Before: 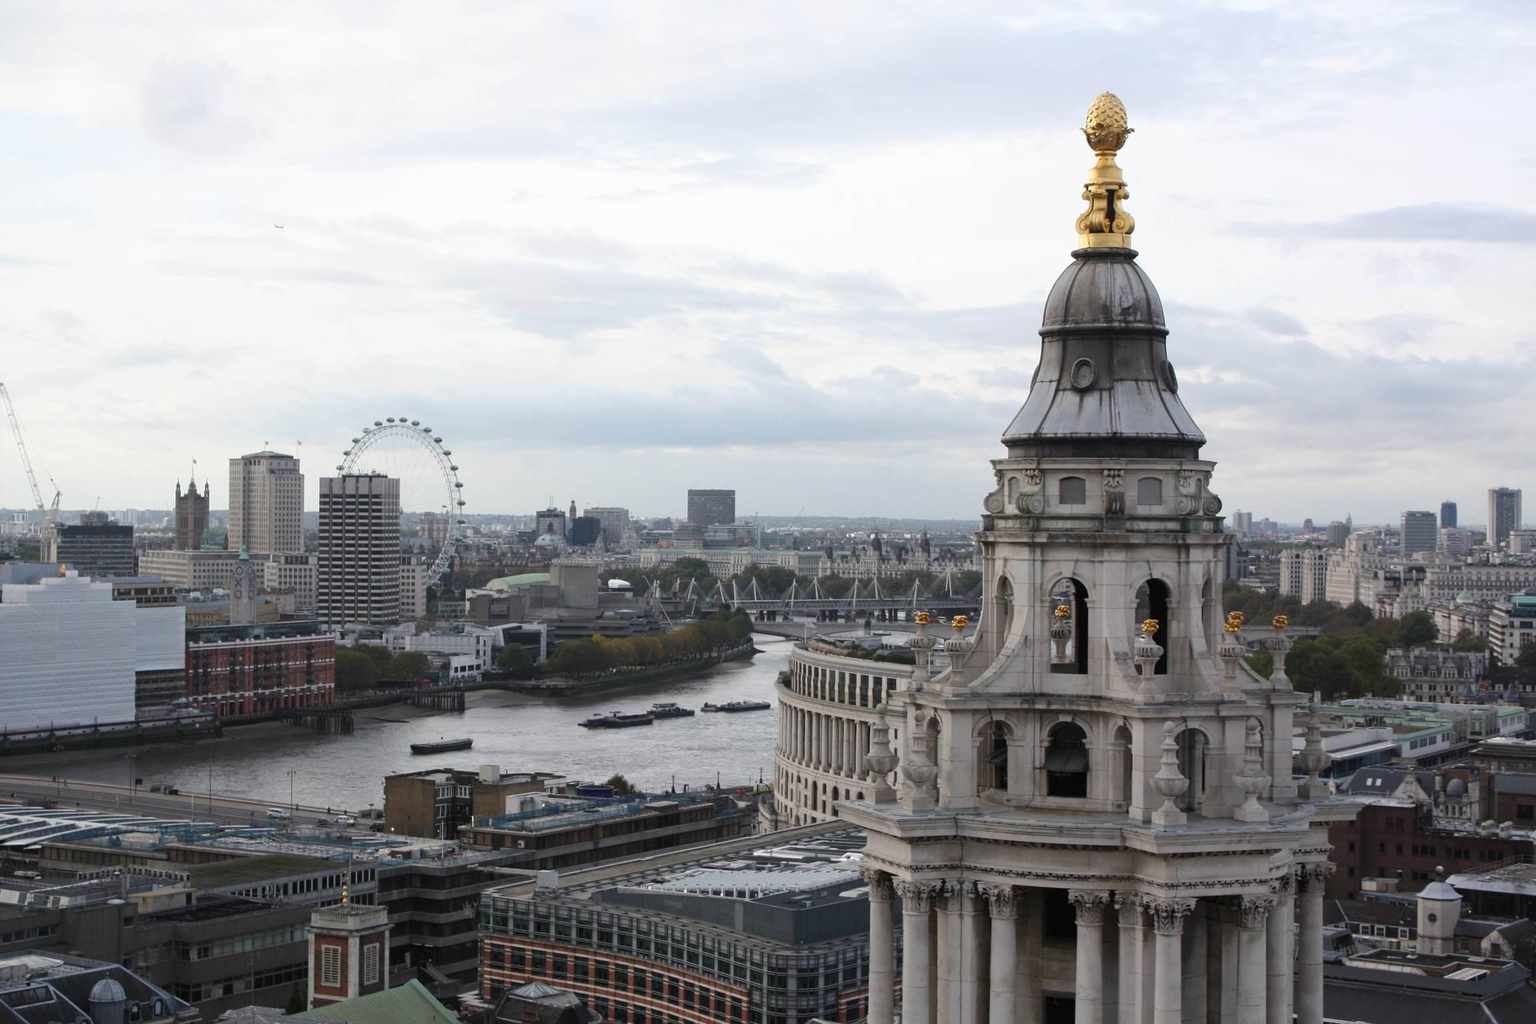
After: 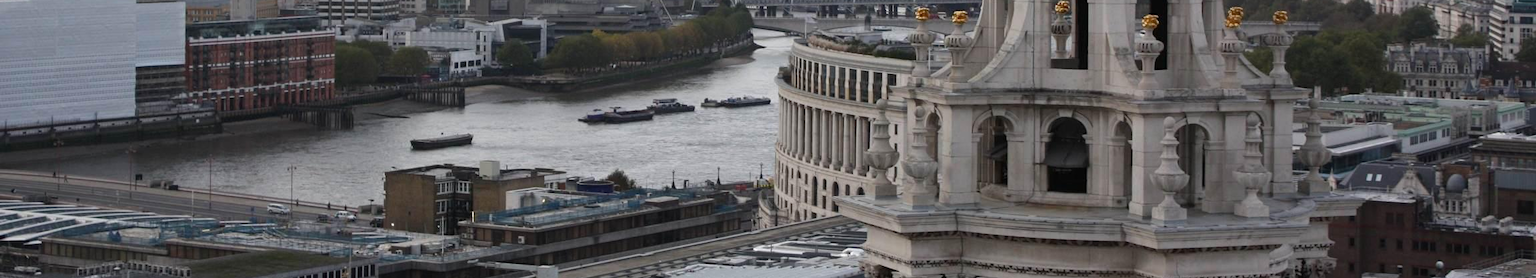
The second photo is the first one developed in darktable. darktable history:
crop and rotate: top 59.058%, bottom 13.709%
